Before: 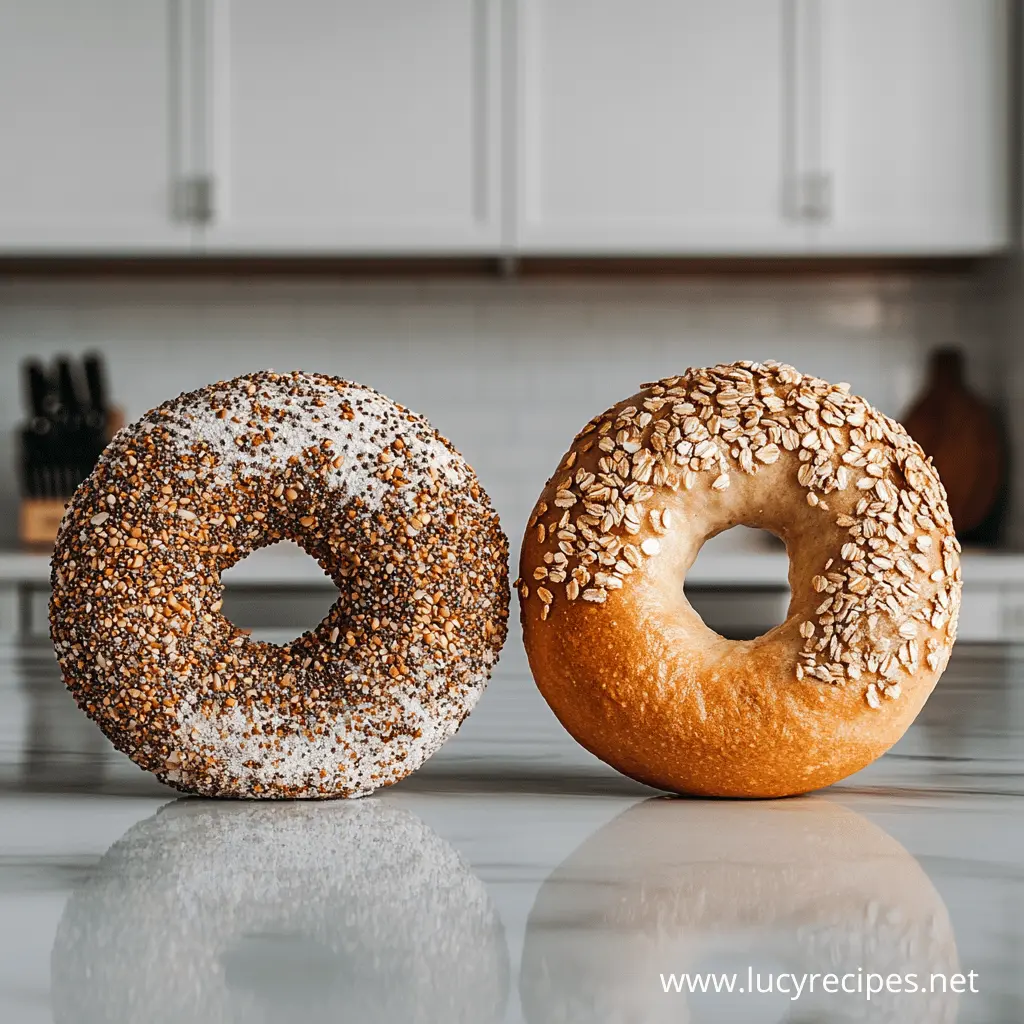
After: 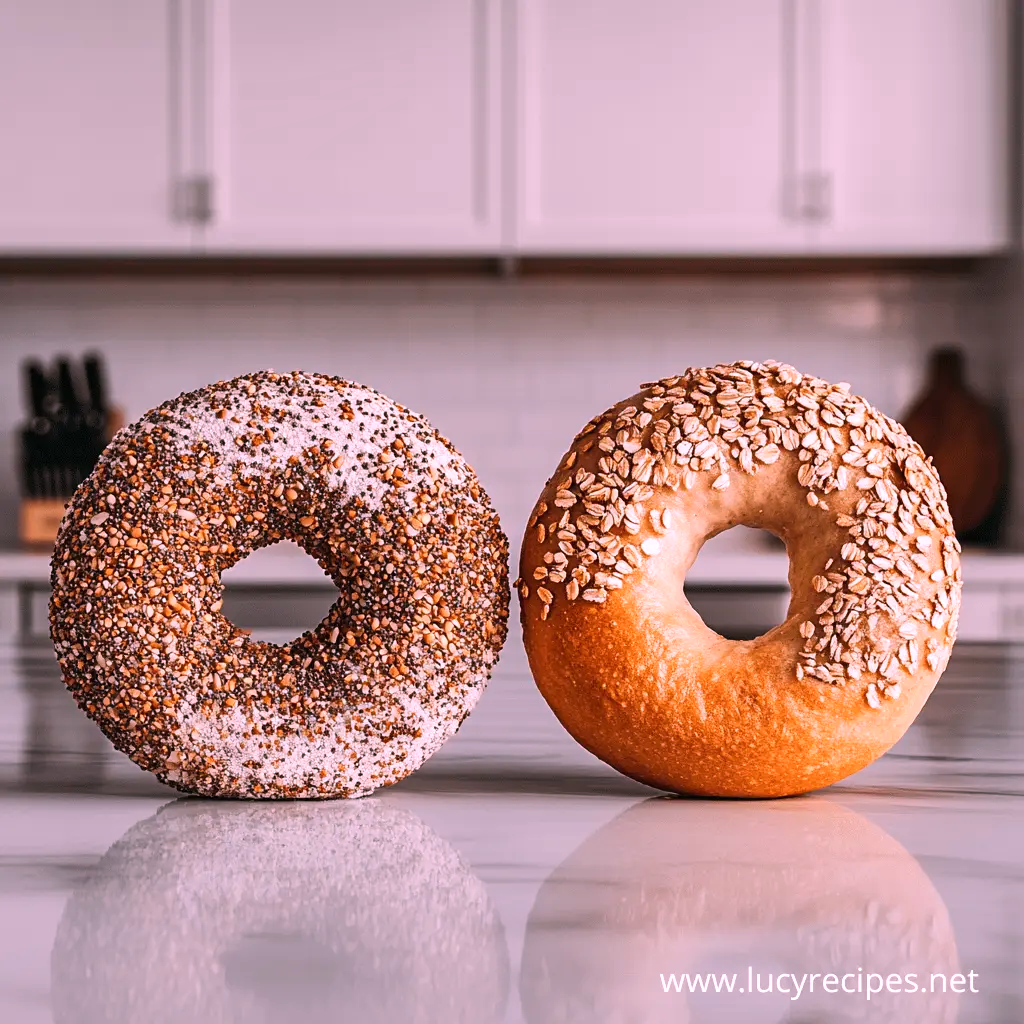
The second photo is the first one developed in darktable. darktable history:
tone equalizer: on, module defaults
white balance: red 1.188, blue 1.11
